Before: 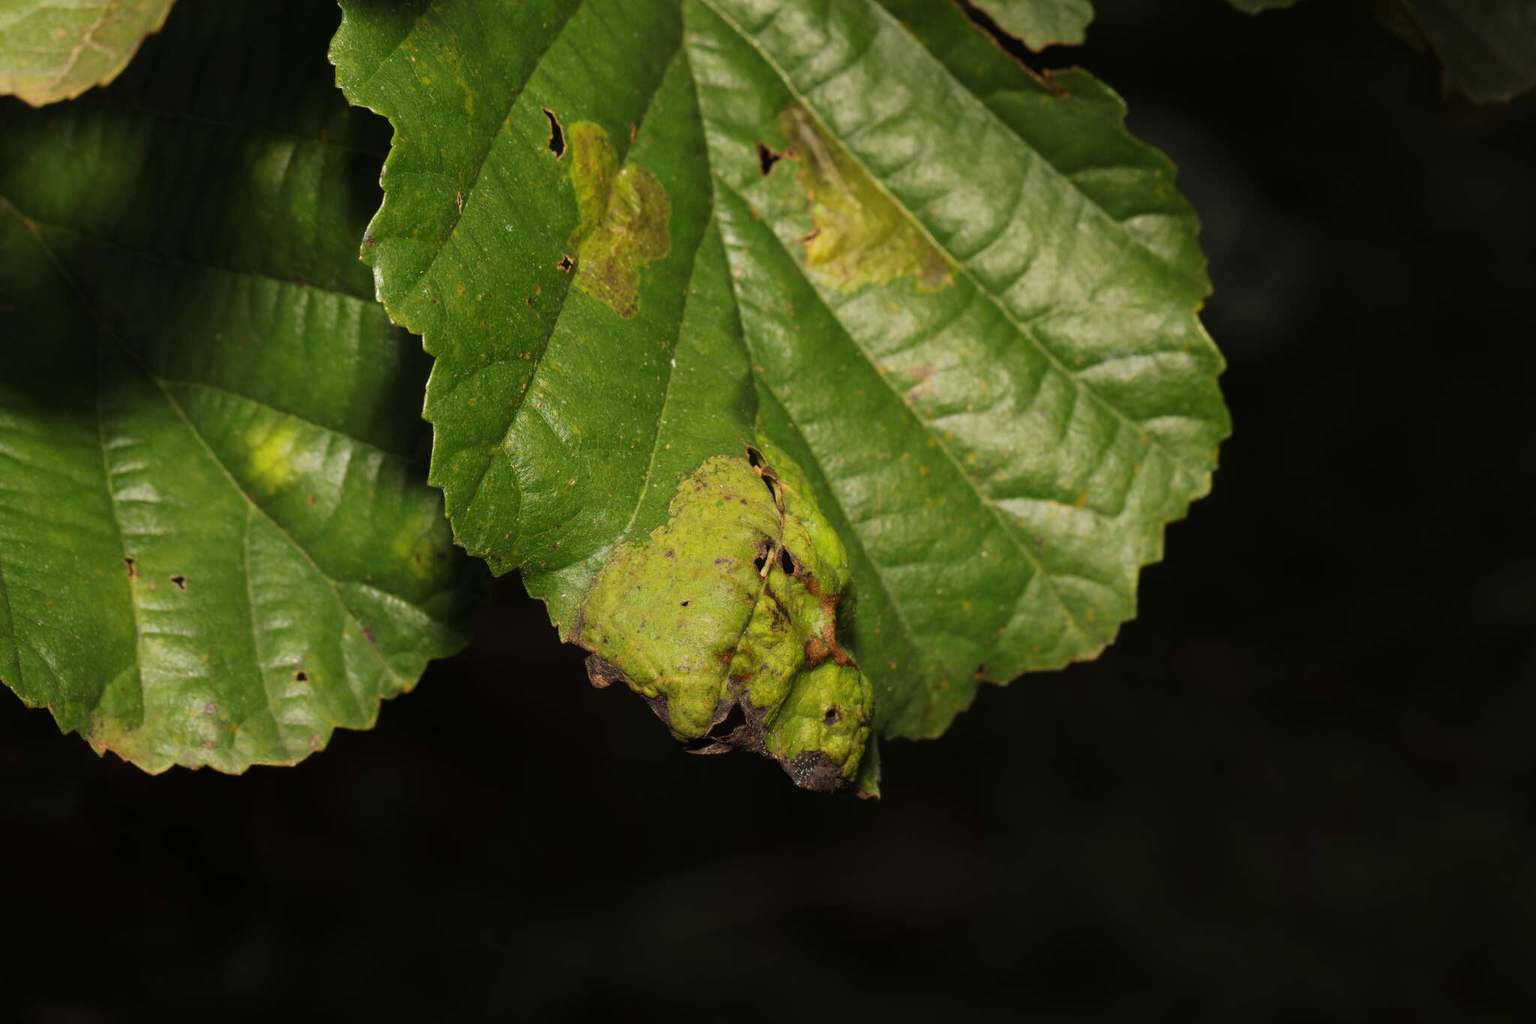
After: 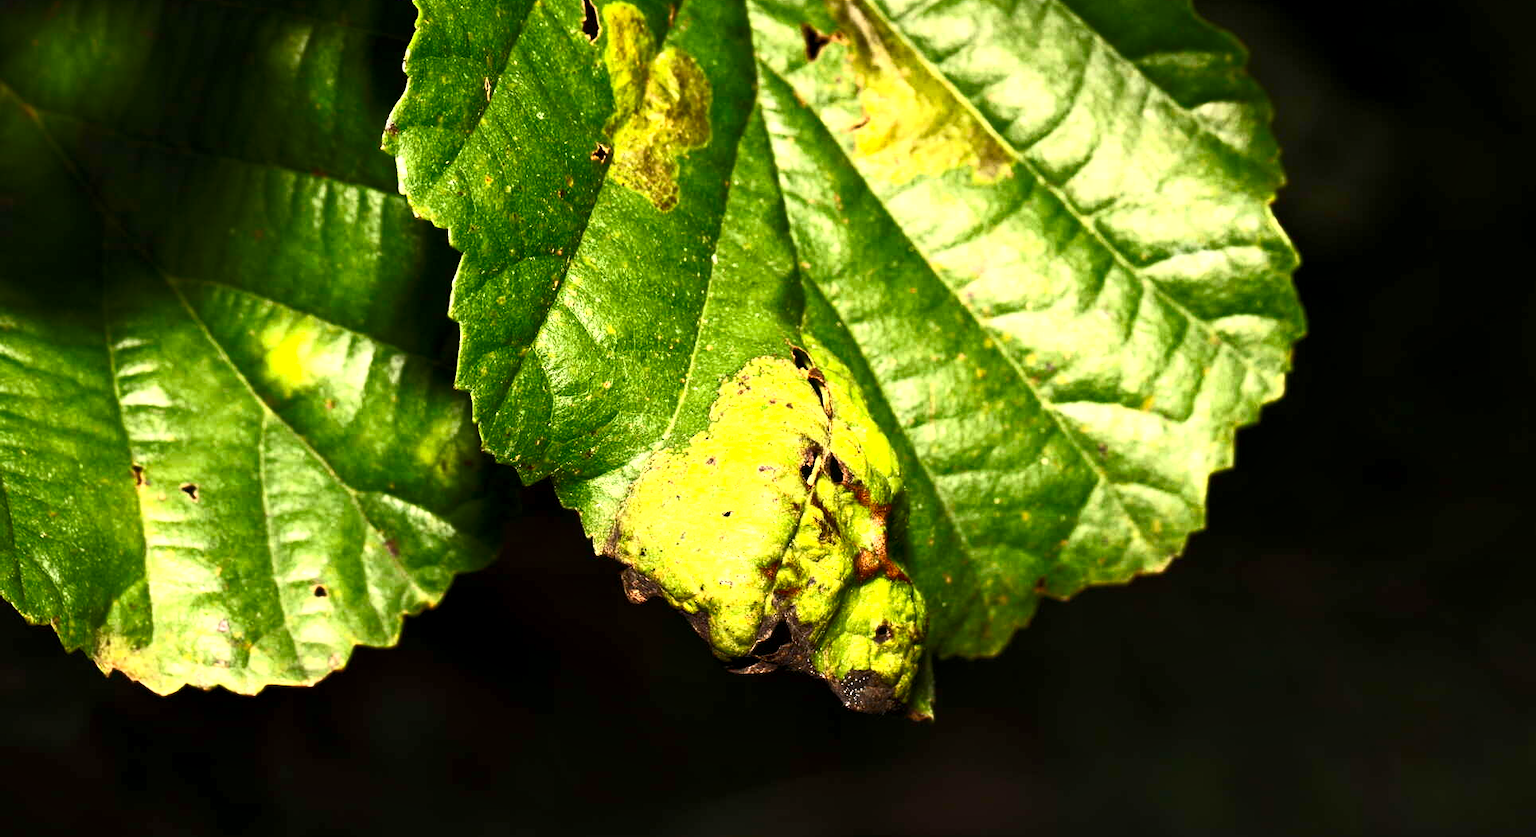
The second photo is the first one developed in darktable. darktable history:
contrast brightness saturation: contrast 0.83, brightness 0.59, saturation 0.59
crop and rotate: angle 0.03°, top 11.643%, right 5.651%, bottom 11.189%
local contrast: highlights 123%, shadows 126%, detail 140%, midtone range 0.254
